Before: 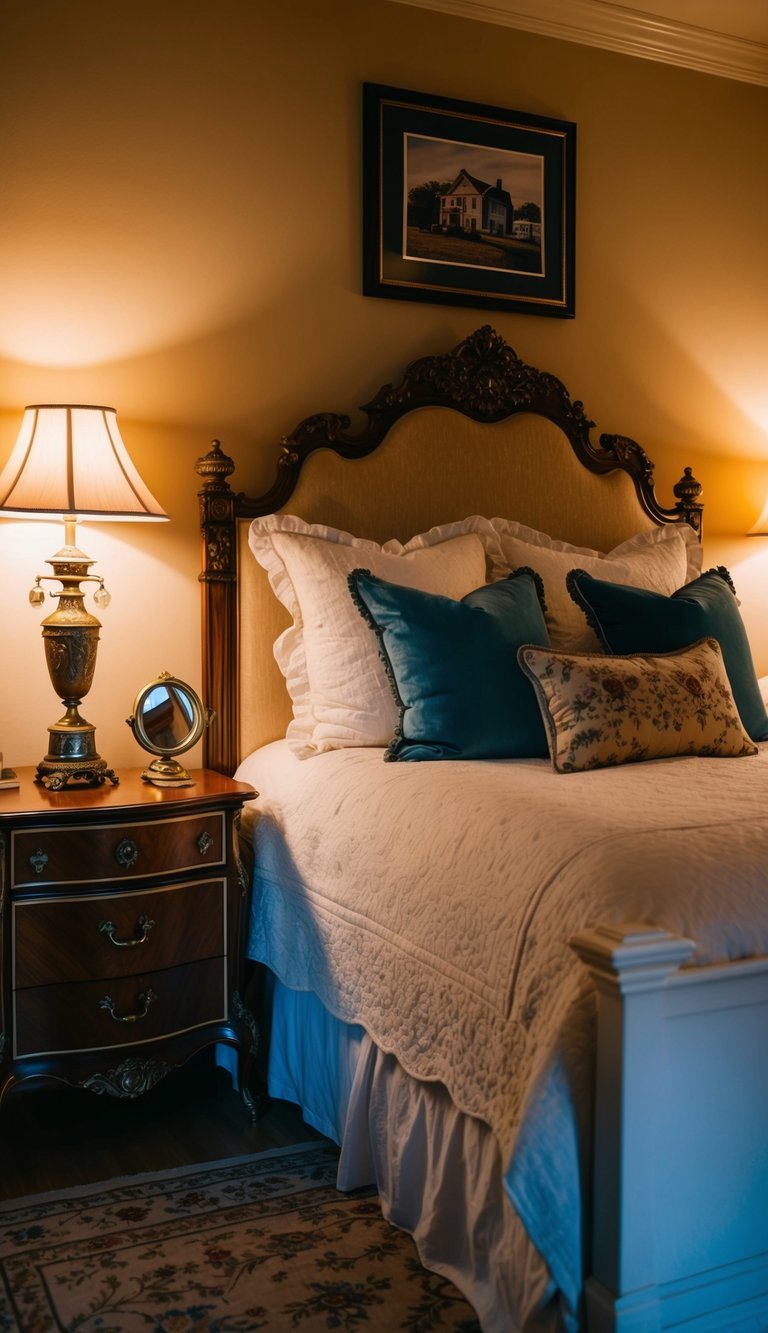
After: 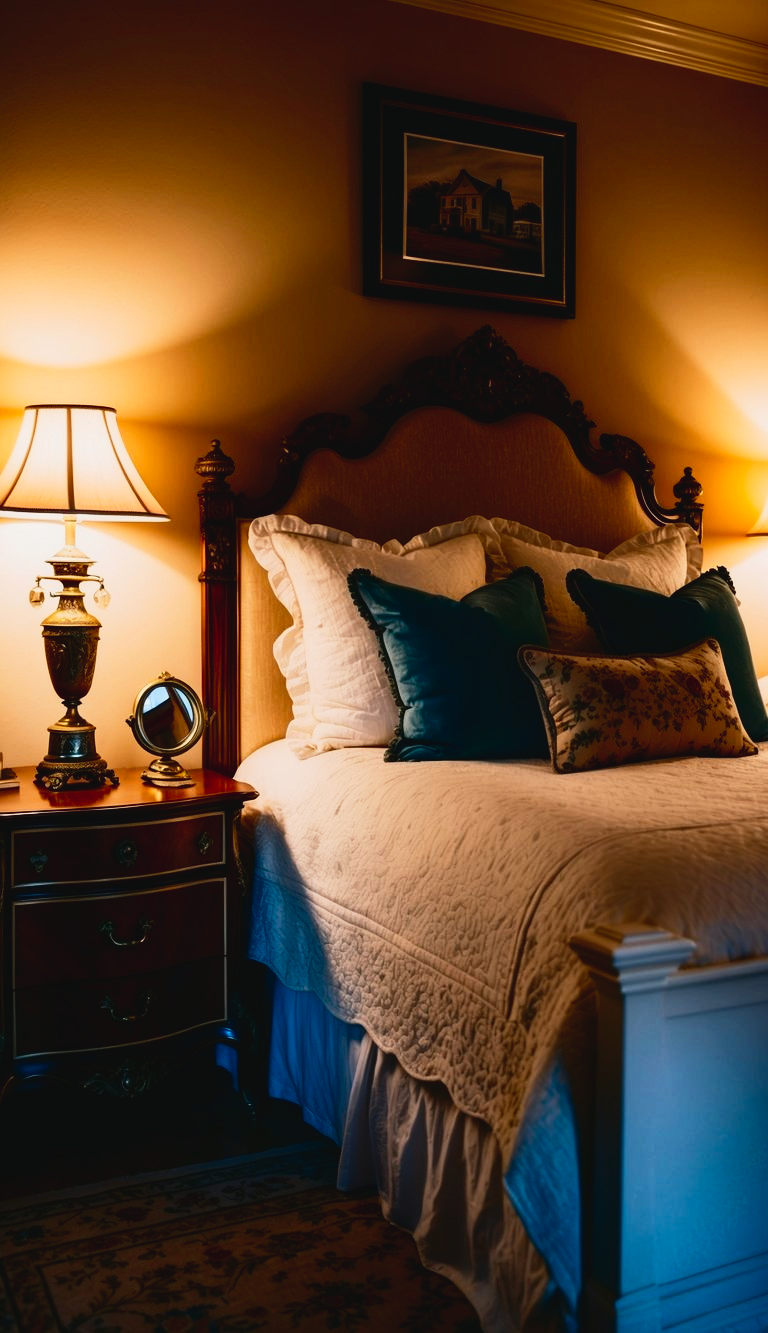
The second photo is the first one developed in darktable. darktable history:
contrast brightness saturation: contrast 0.244, brightness -0.221, saturation 0.149
exposure: black level correction 0, exposure 0.393 EV, compensate highlight preservation false
tone curve: curves: ch0 [(0, 0.036) (0.053, 0.068) (0.211, 0.217) (0.519, 0.513) (0.847, 0.82) (0.991, 0.914)]; ch1 [(0, 0) (0.276, 0.206) (0.412, 0.353) (0.482, 0.475) (0.495, 0.5) (0.509, 0.502) (0.563, 0.57) (0.667, 0.672) (0.788, 0.809) (1, 1)]; ch2 [(0, 0) (0.438, 0.456) (0.473, 0.47) (0.503, 0.503) (0.523, 0.528) (0.562, 0.571) (0.612, 0.61) (0.679, 0.72) (1, 1)], preserve colors none
